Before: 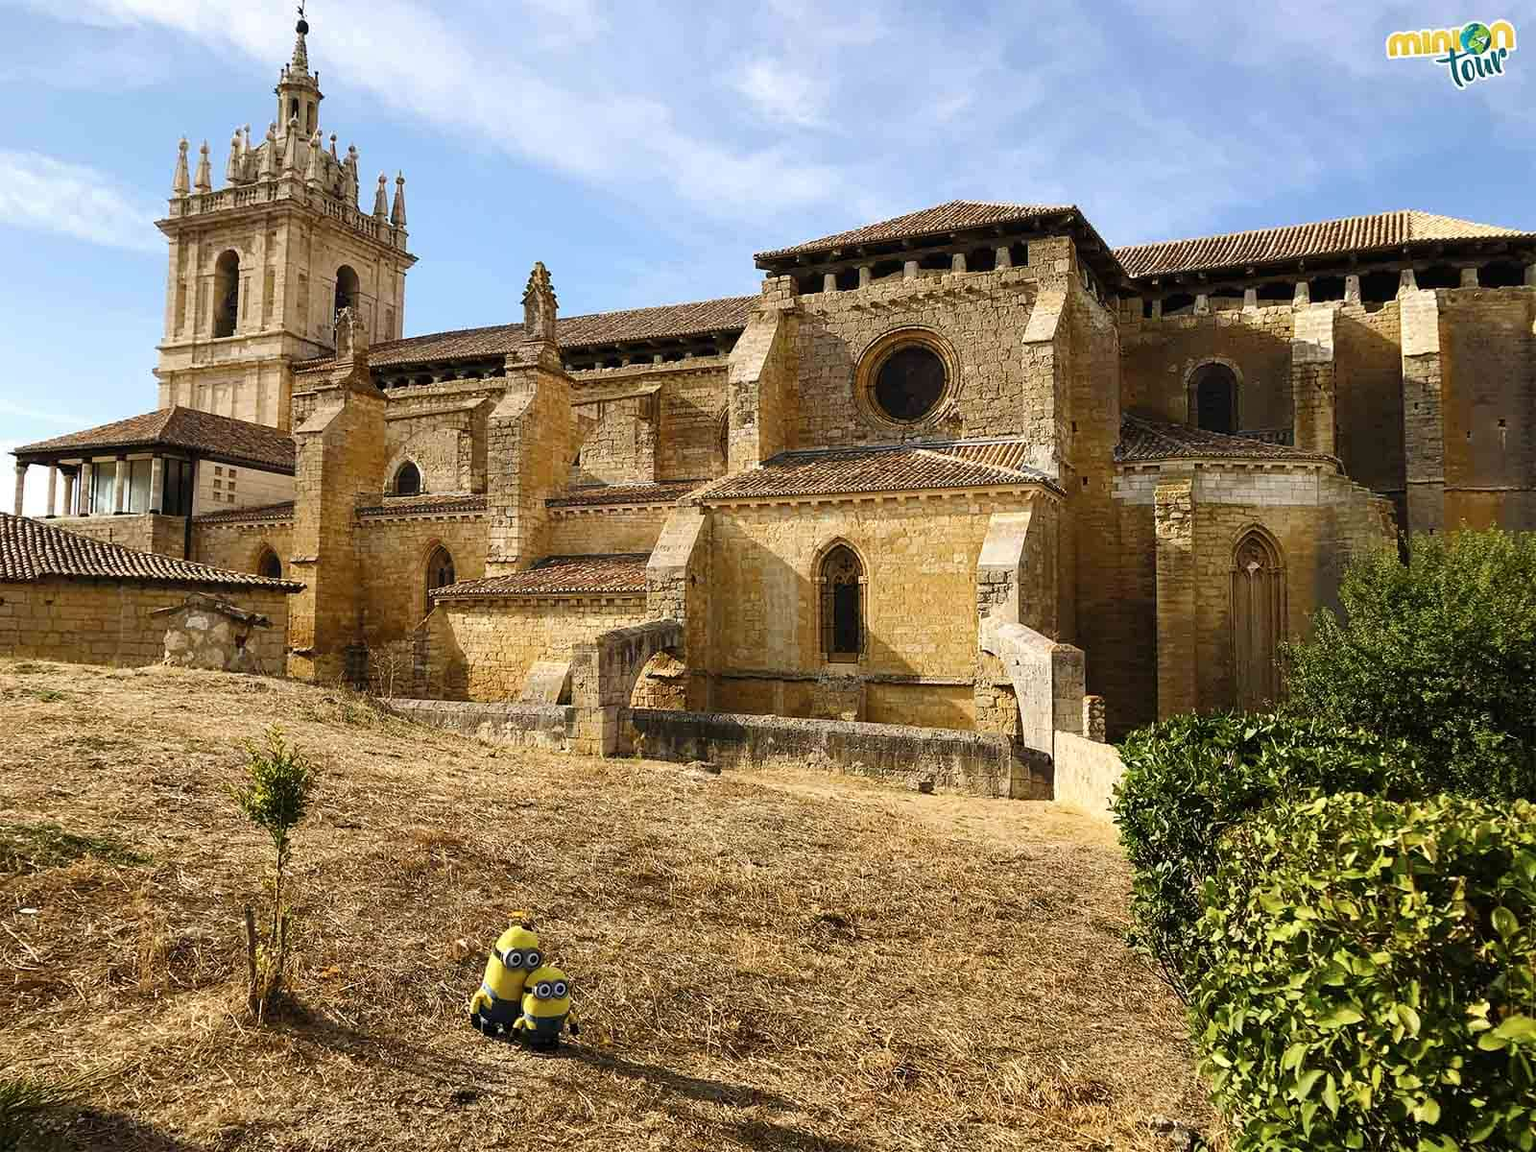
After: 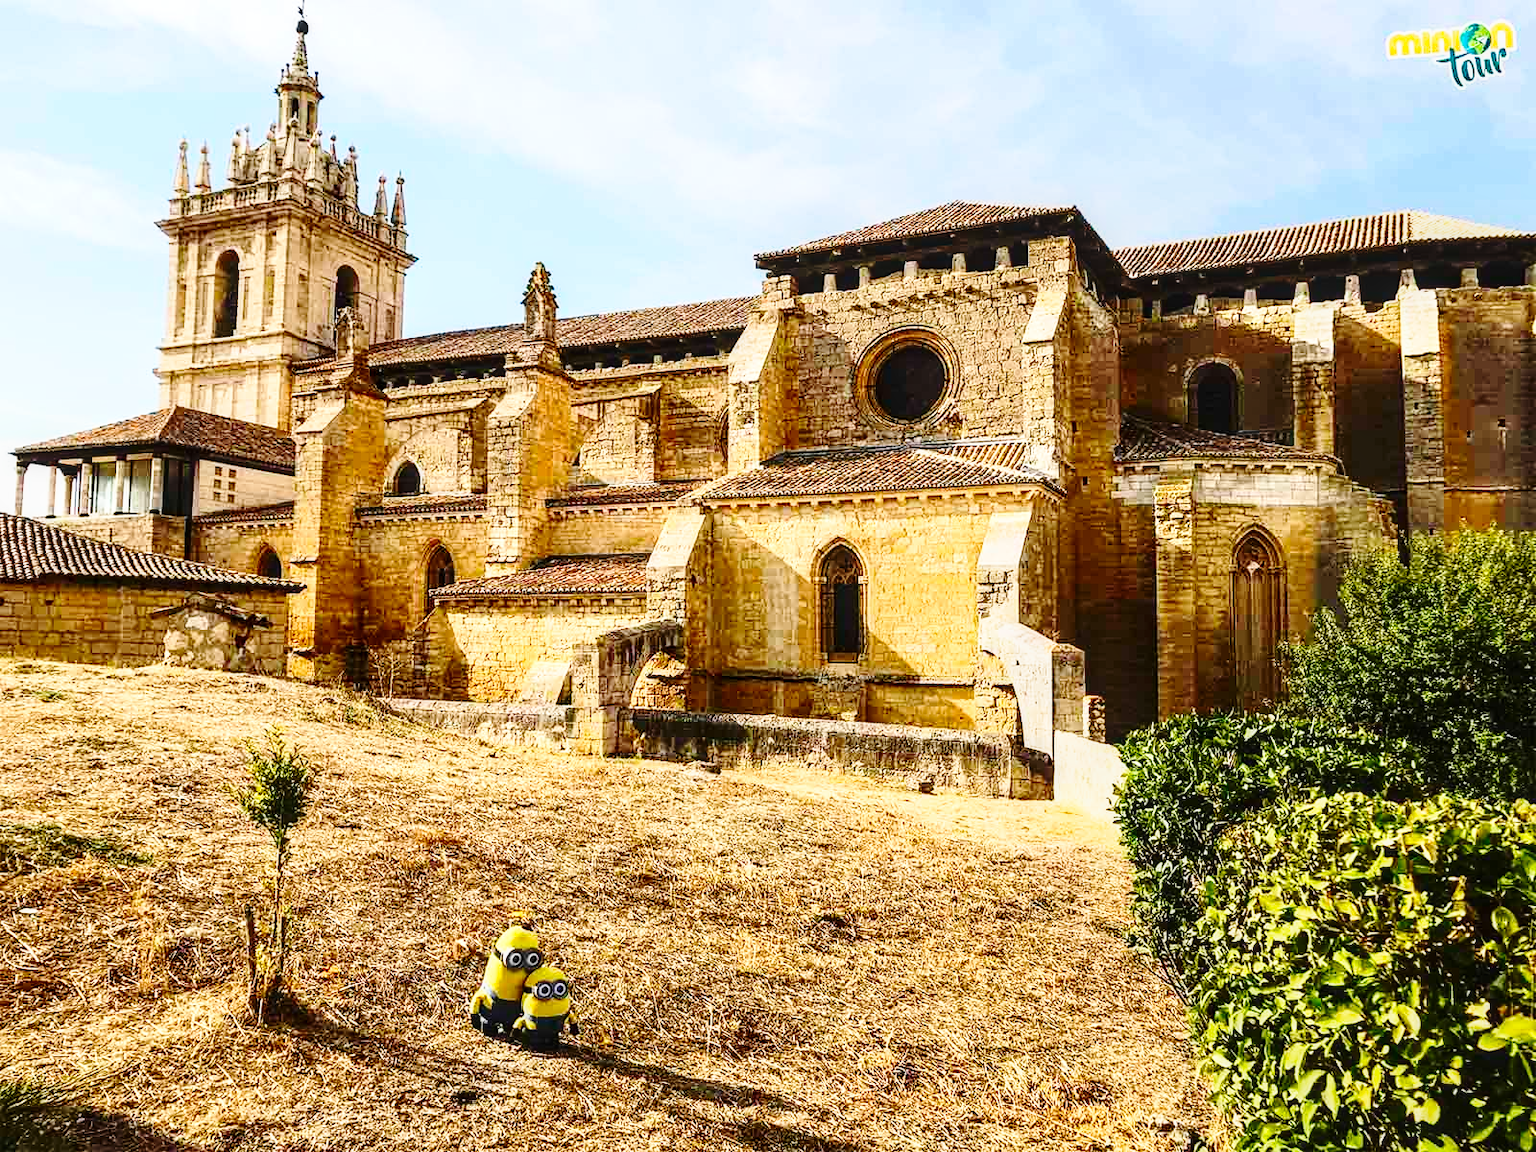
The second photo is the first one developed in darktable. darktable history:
local contrast: on, module defaults
tone equalizer: on, module defaults
contrast brightness saturation: contrast 0.22
base curve: curves: ch0 [(0, 0) (0.028, 0.03) (0.121, 0.232) (0.46, 0.748) (0.859, 0.968) (1, 1)], preserve colors none
